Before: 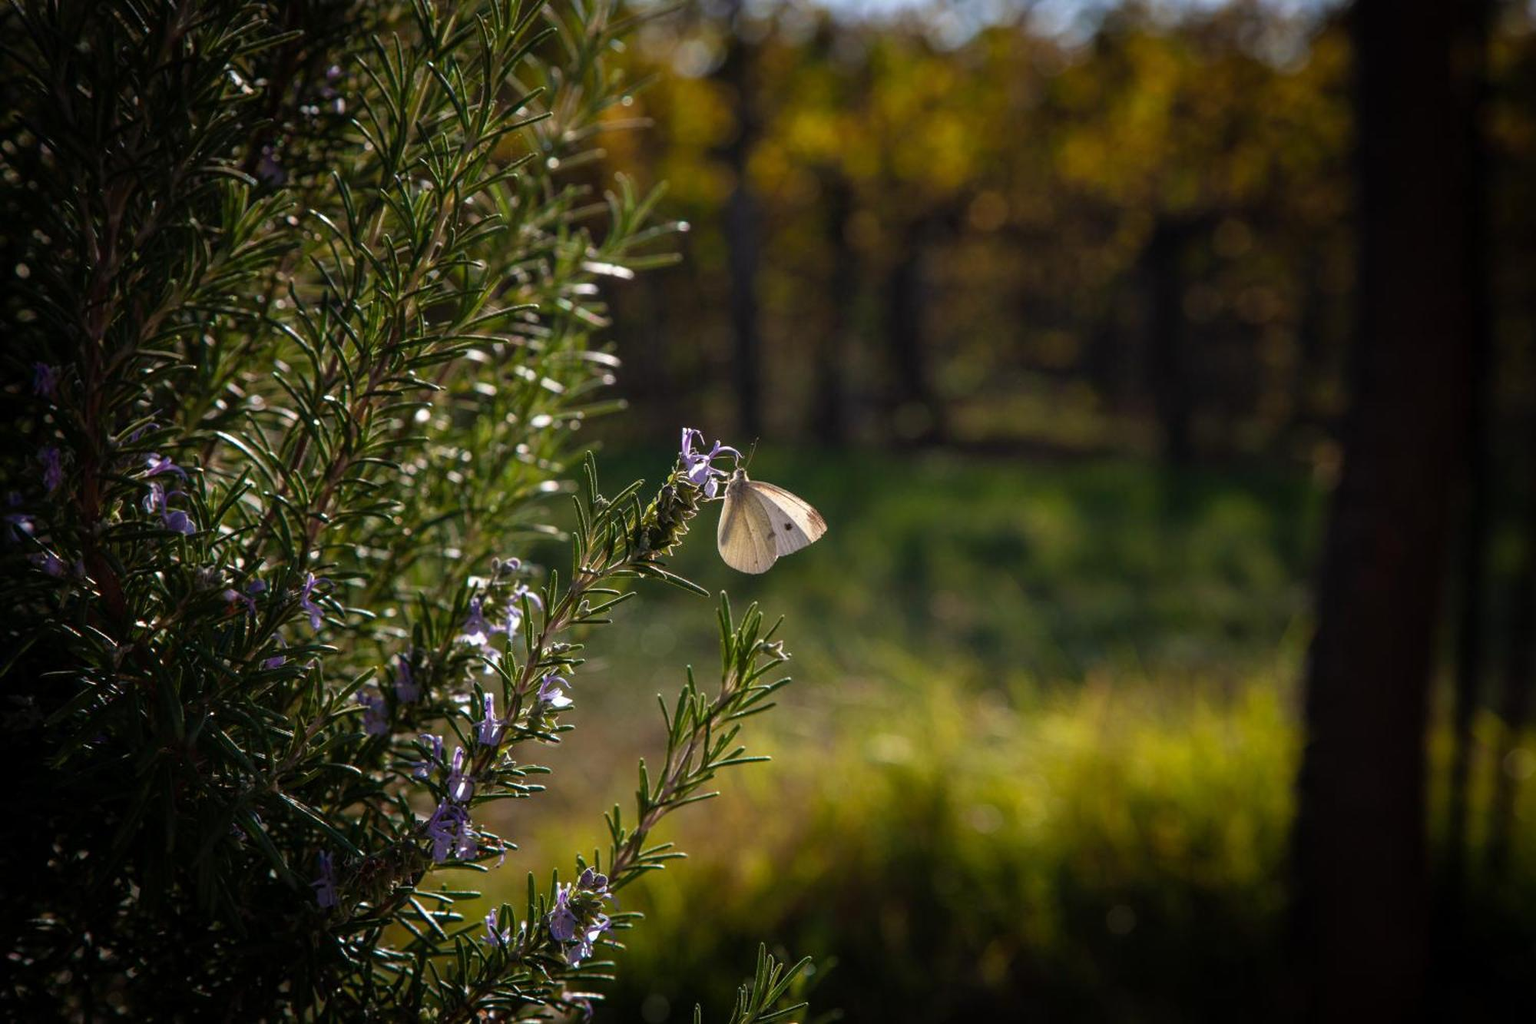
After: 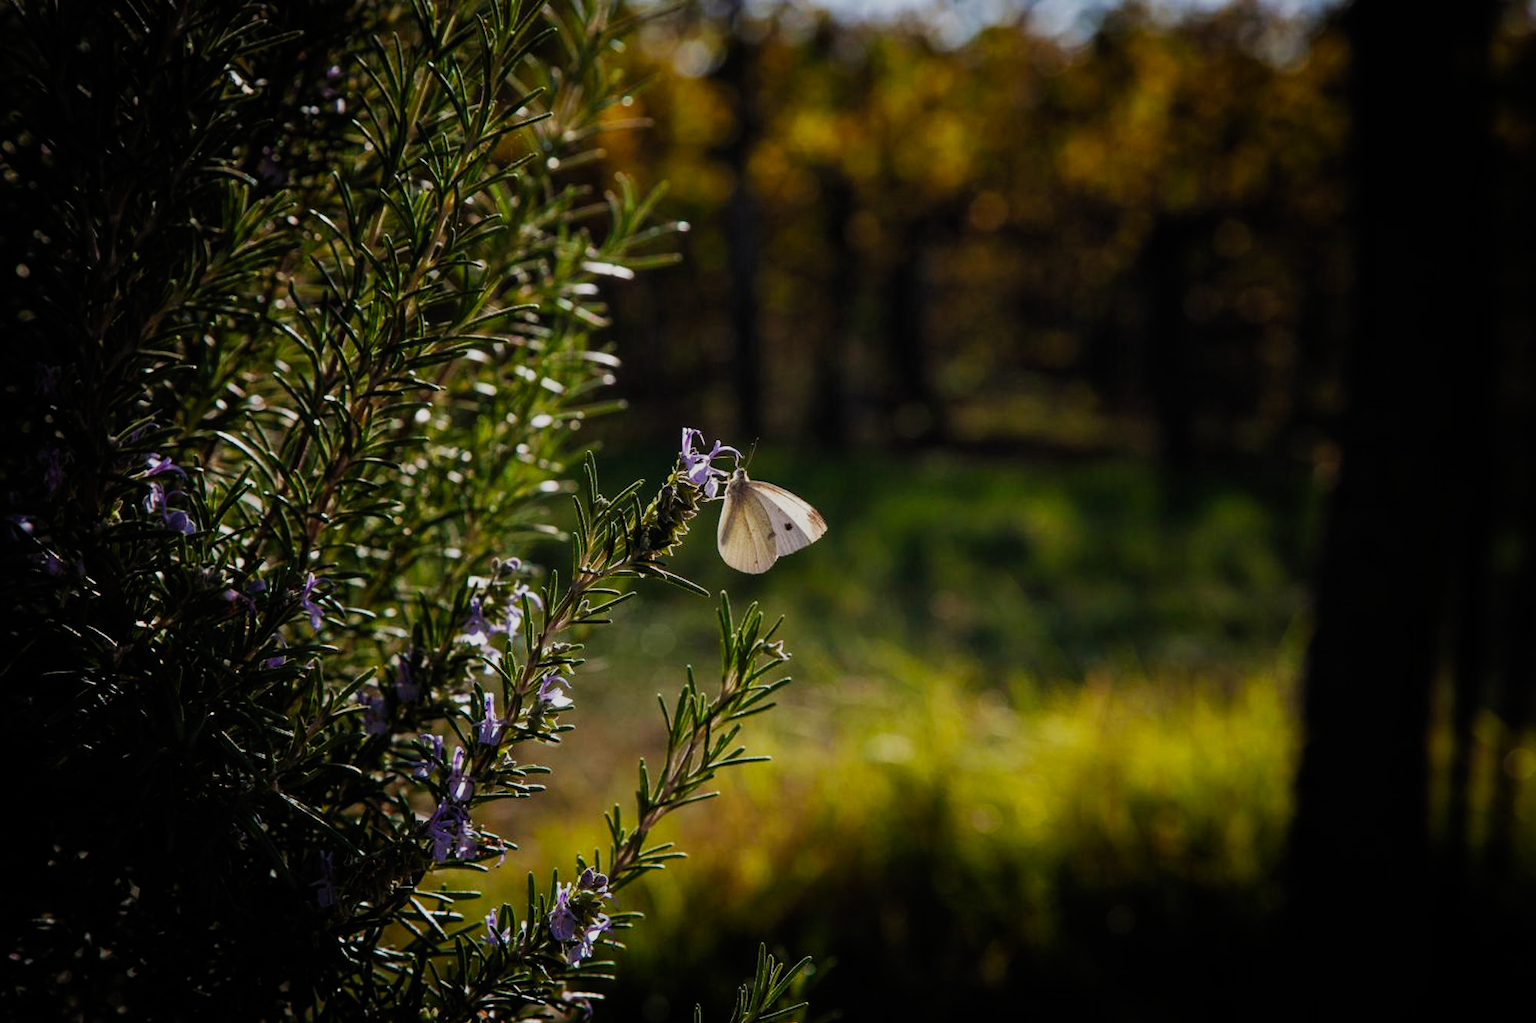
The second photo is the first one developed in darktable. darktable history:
filmic rgb: black relative exposure -7.65 EV, white relative exposure 4.56 EV, threshold 3.02 EV, hardness 3.61, contrast 1.261, preserve chrominance no, color science v5 (2021), contrast in shadows safe, contrast in highlights safe, enable highlight reconstruction true
